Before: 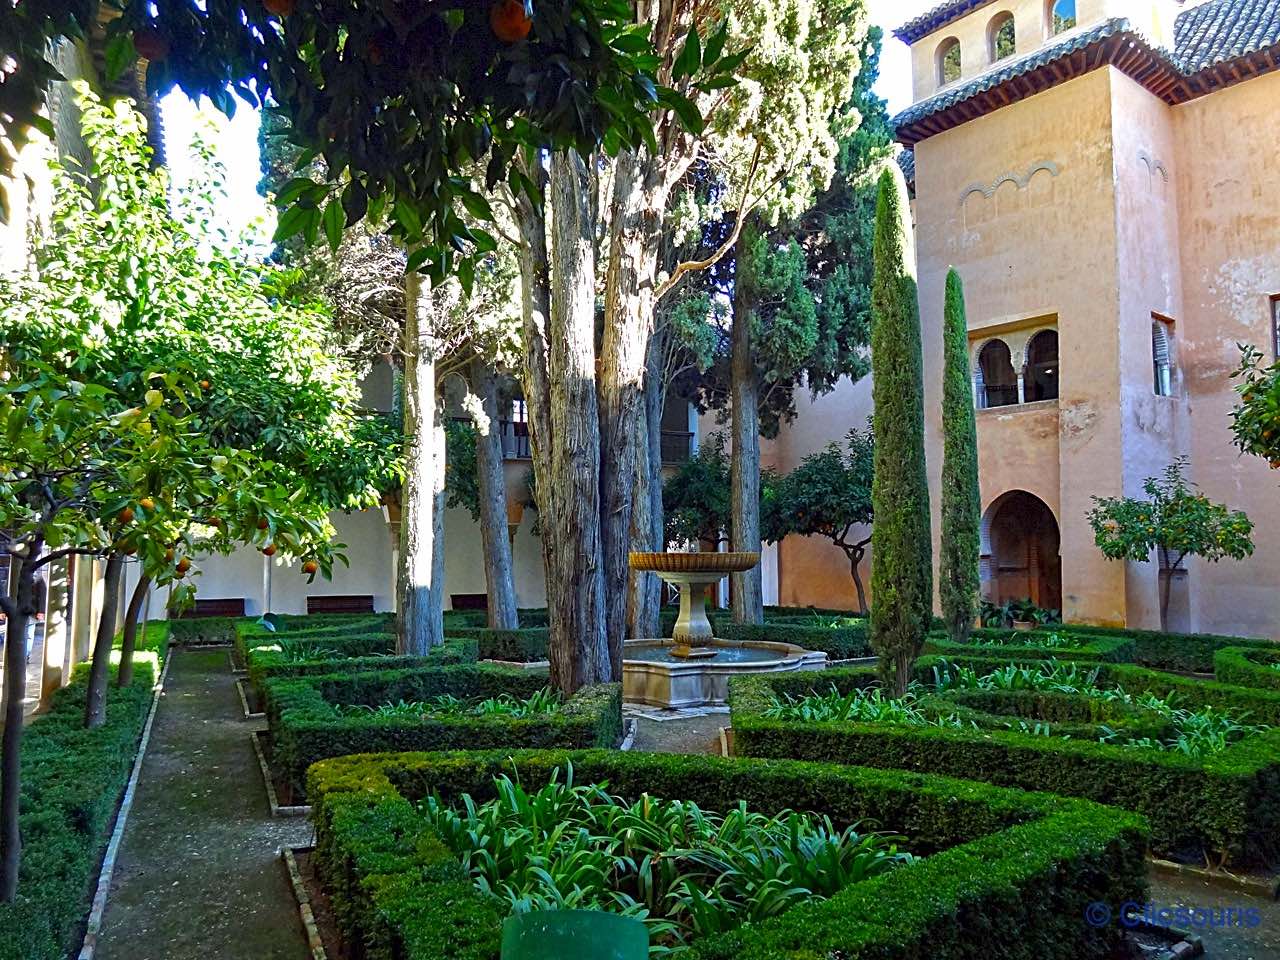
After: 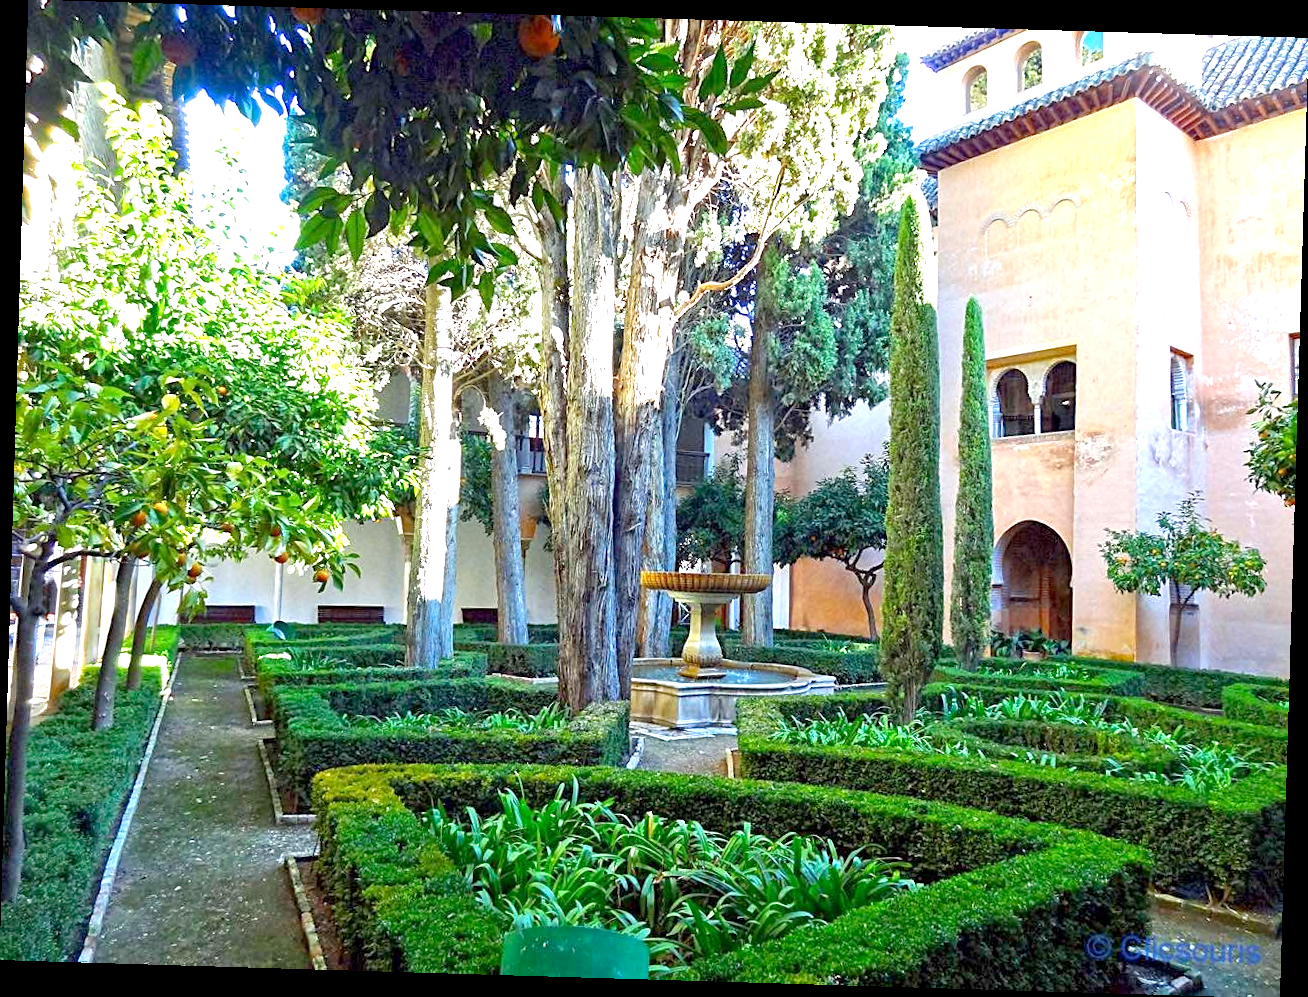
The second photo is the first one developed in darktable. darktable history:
exposure: exposure 1 EV, compensate highlight preservation false
rotate and perspective: rotation 1.72°, automatic cropping off
